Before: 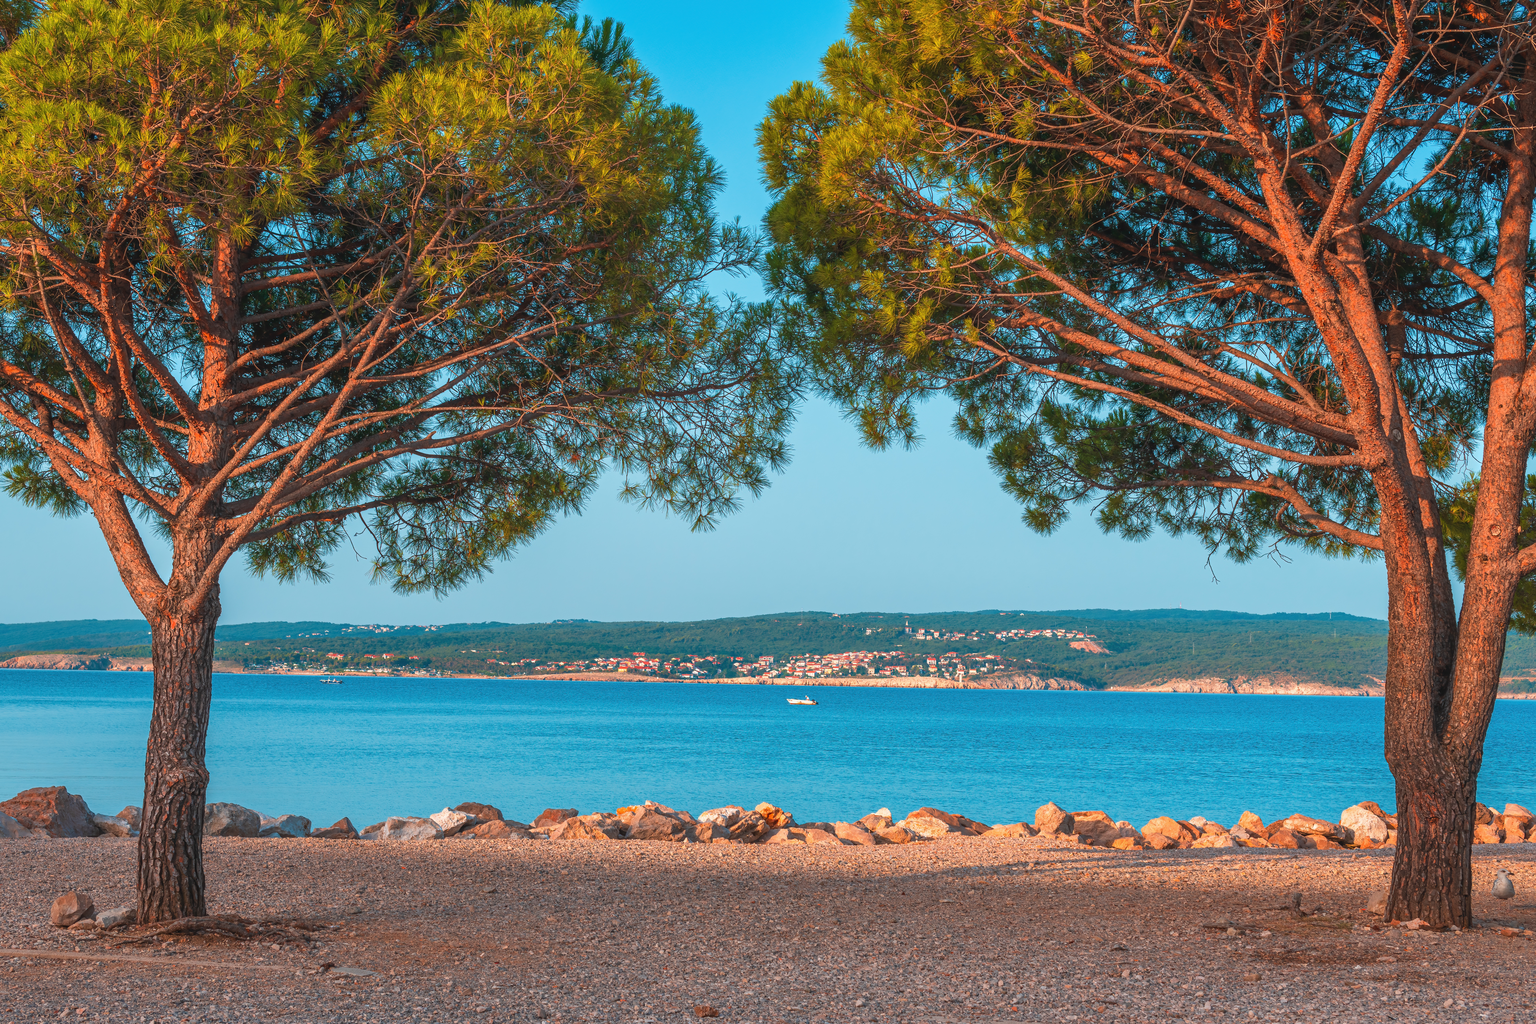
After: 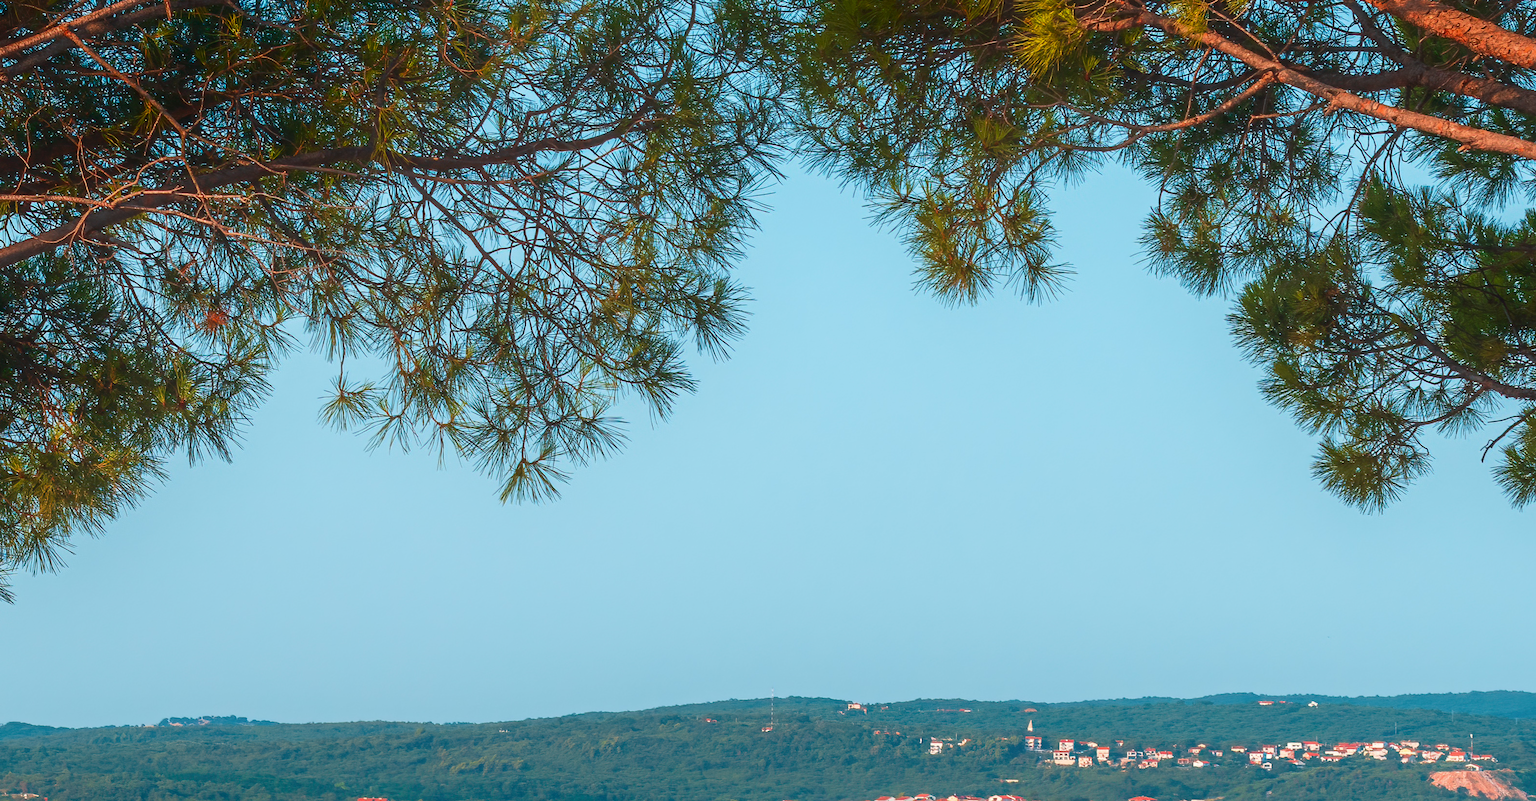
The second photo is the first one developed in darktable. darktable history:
shadows and highlights: shadows -71.88, highlights 33.88, soften with gaussian
crop: left 31.758%, top 32.04%, right 27.542%, bottom 36.119%
